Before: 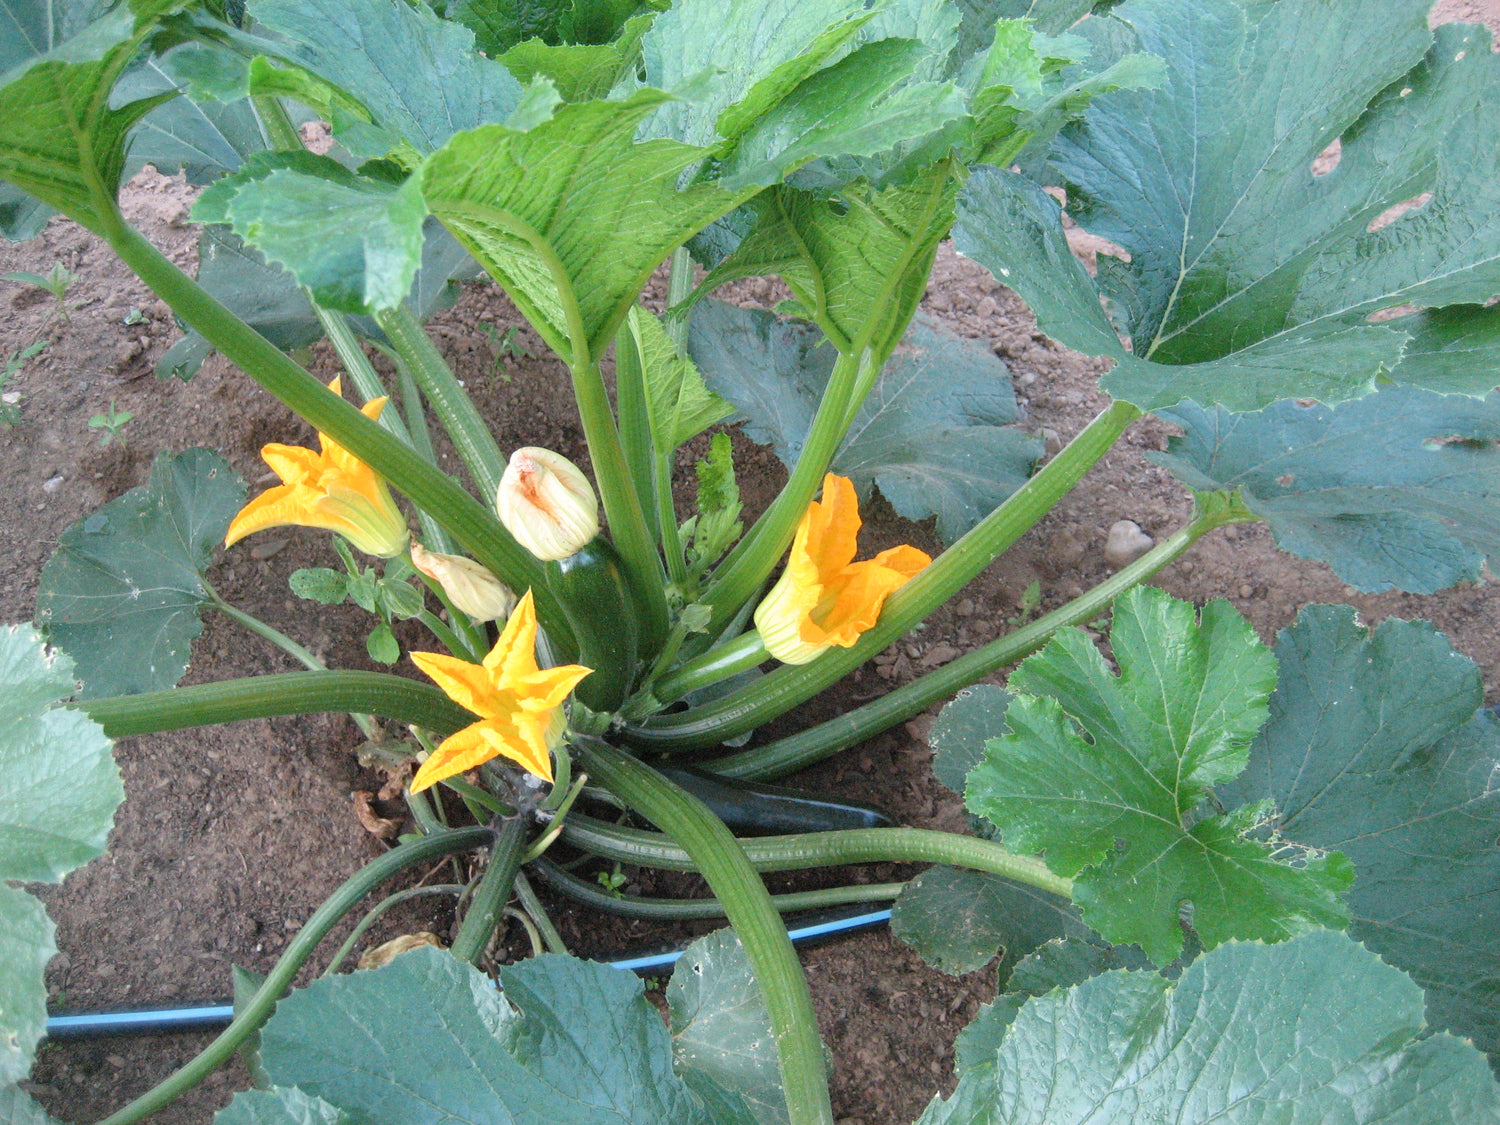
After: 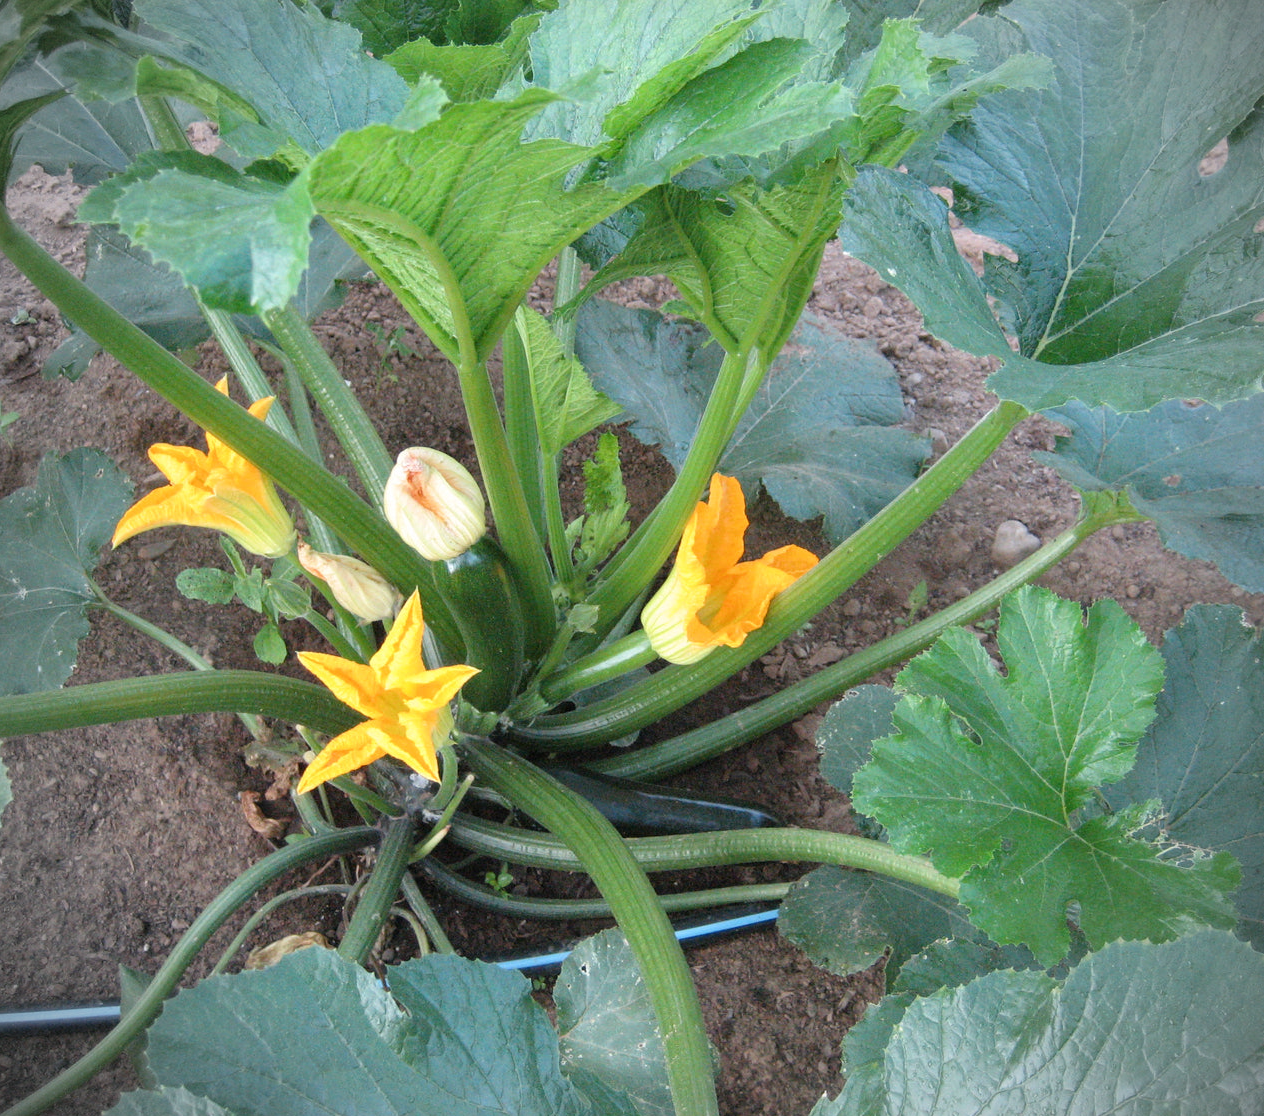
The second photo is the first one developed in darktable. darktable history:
crop: left 7.598%, right 7.873%
vignetting: unbound false
